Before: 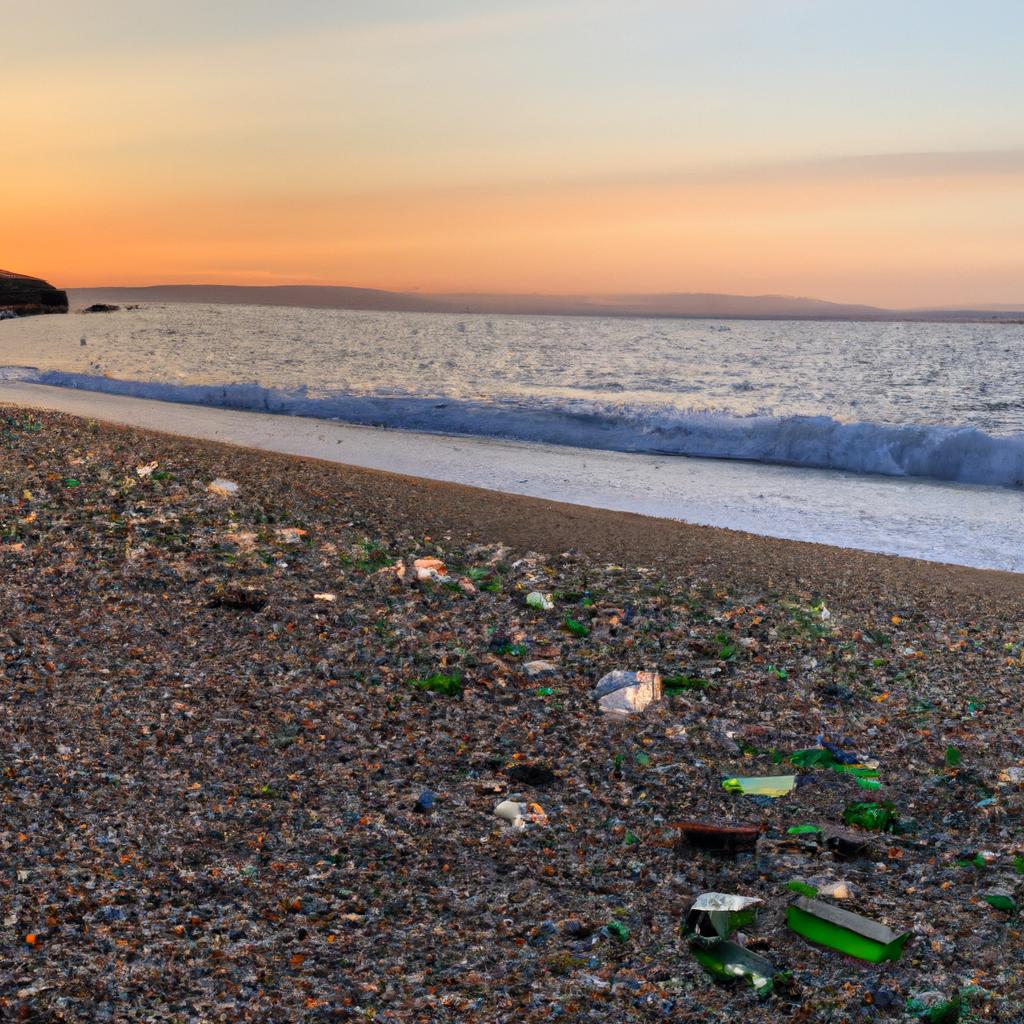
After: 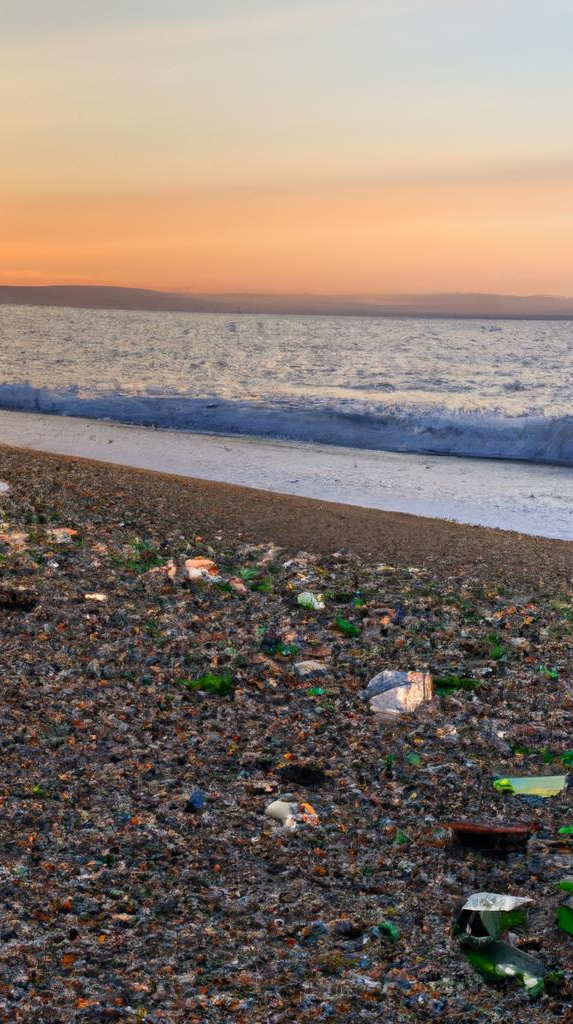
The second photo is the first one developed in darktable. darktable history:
crop and rotate: left 22.377%, right 21.569%
